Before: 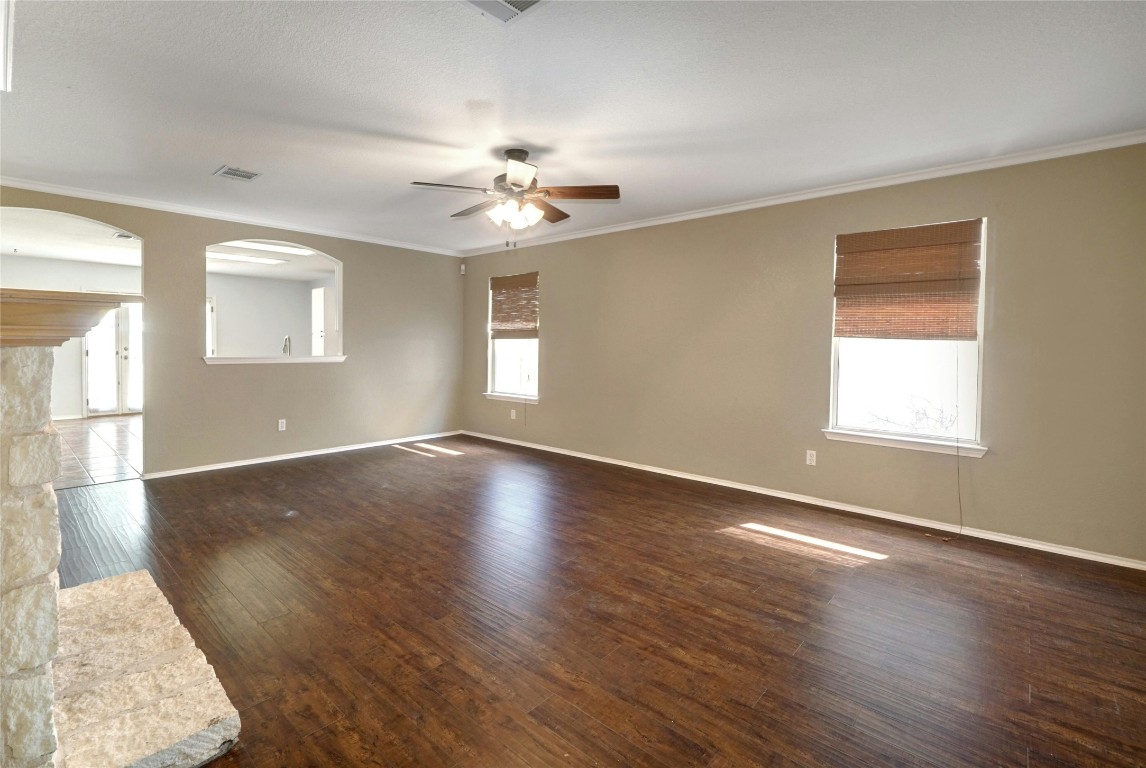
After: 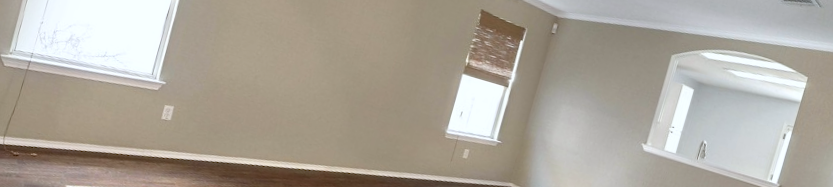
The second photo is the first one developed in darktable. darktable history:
crop and rotate: angle 16.12°, top 30.835%, bottom 35.653%
white balance: red 0.967, blue 1.049
